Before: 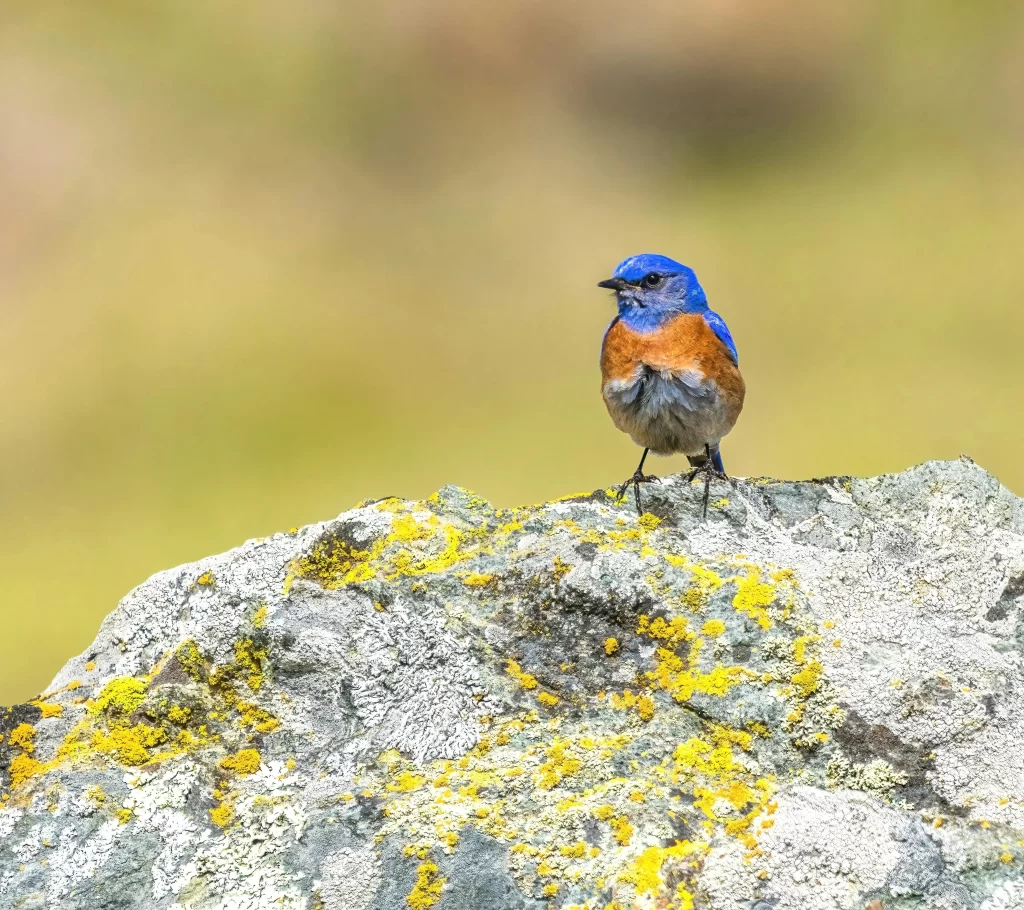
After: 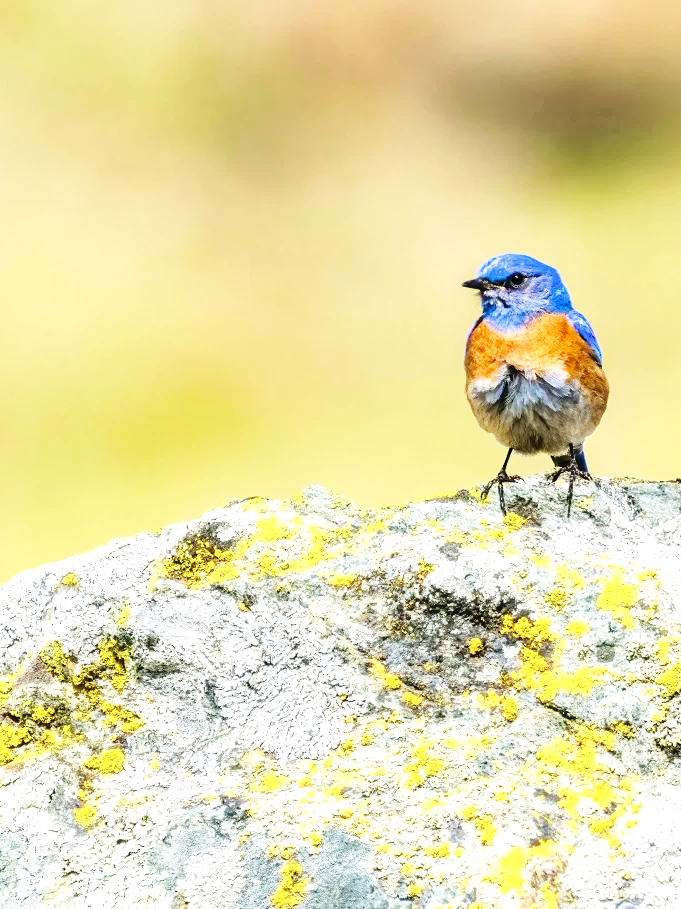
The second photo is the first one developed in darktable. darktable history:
base curve: curves: ch0 [(0, 0) (0.032, 0.025) (0.121, 0.166) (0.206, 0.329) (0.605, 0.79) (1, 1)], preserve colors none
velvia: on, module defaults
tone equalizer: -8 EV -0.783 EV, -7 EV -0.723 EV, -6 EV -0.576 EV, -5 EV -0.381 EV, -3 EV 0.369 EV, -2 EV 0.6 EV, -1 EV 0.674 EV, +0 EV 0.76 EV, smoothing diameter 2.07%, edges refinement/feathering 18.36, mask exposure compensation -1.57 EV, filter diffusion 5
crop and rotate: left 13.354%, right 20.05%
